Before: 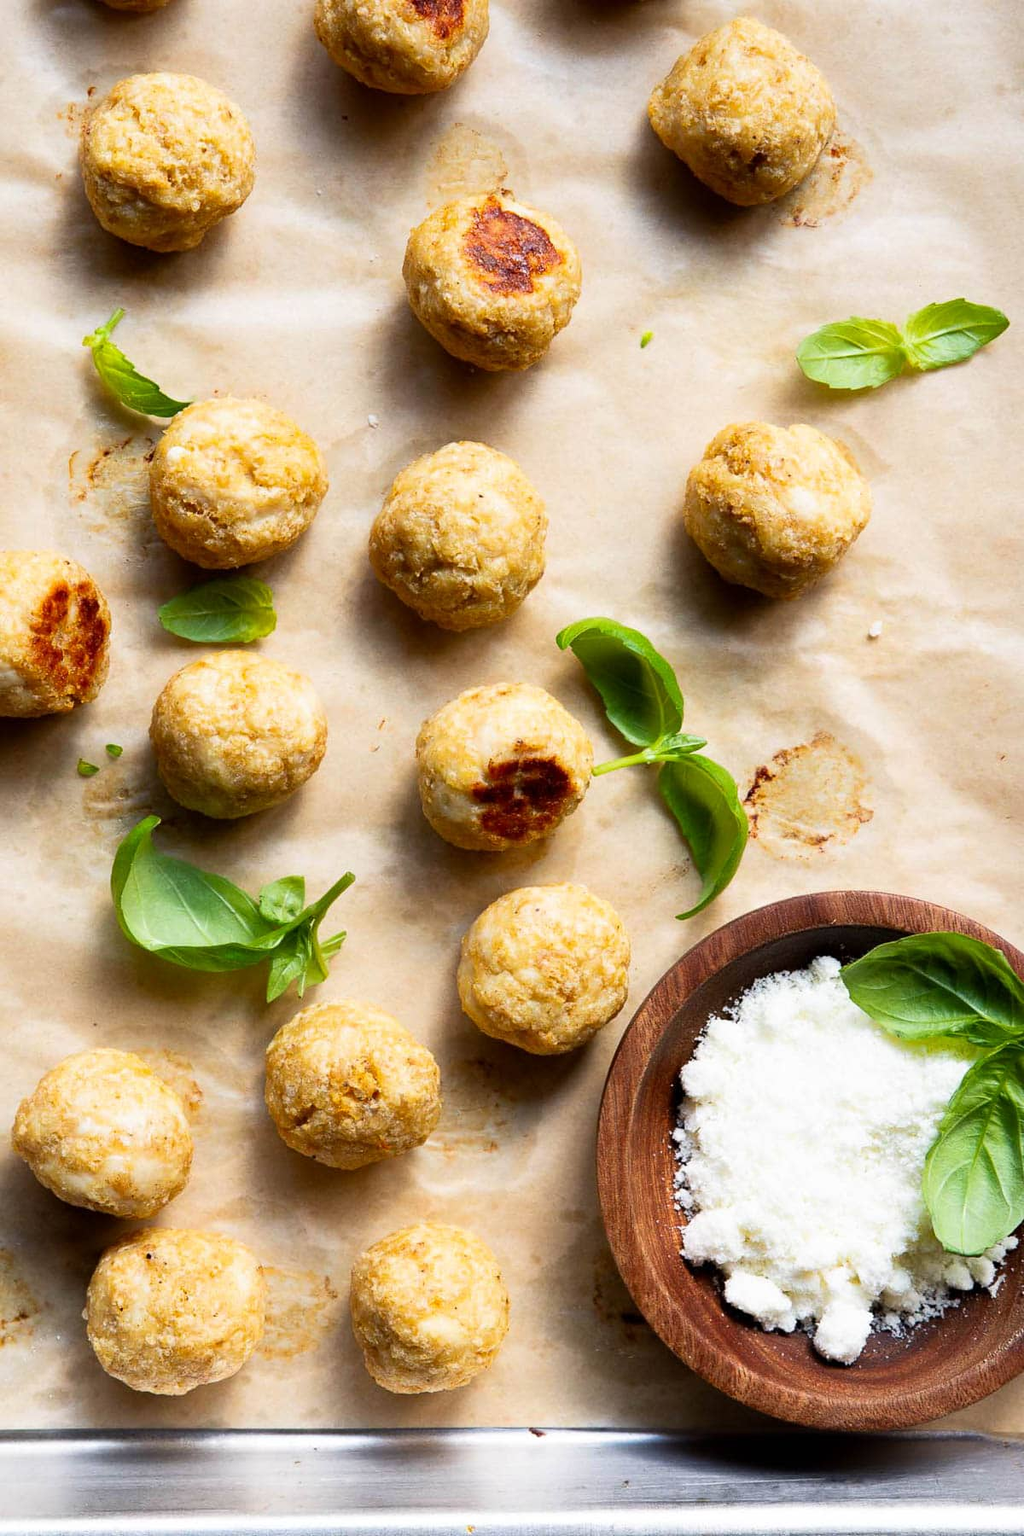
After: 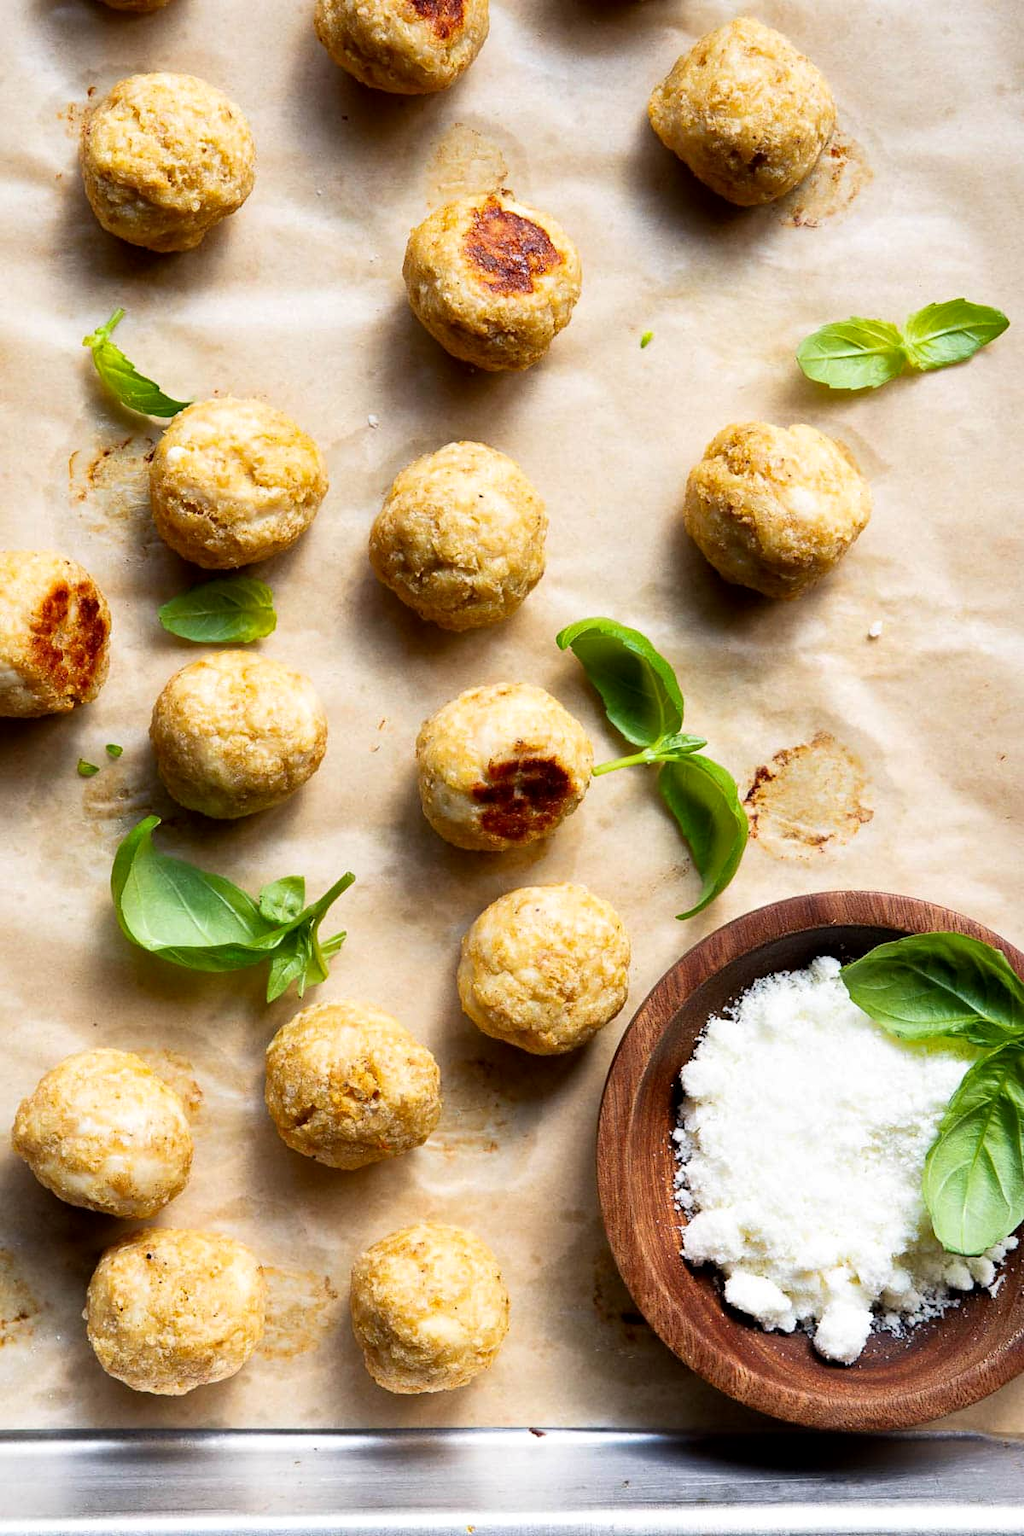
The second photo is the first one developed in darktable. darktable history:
local contrast: mode bilateral grid, contrast 20, coarseness 50, detail 120%, midtone range 0.2
color zones: mix -62.47%
